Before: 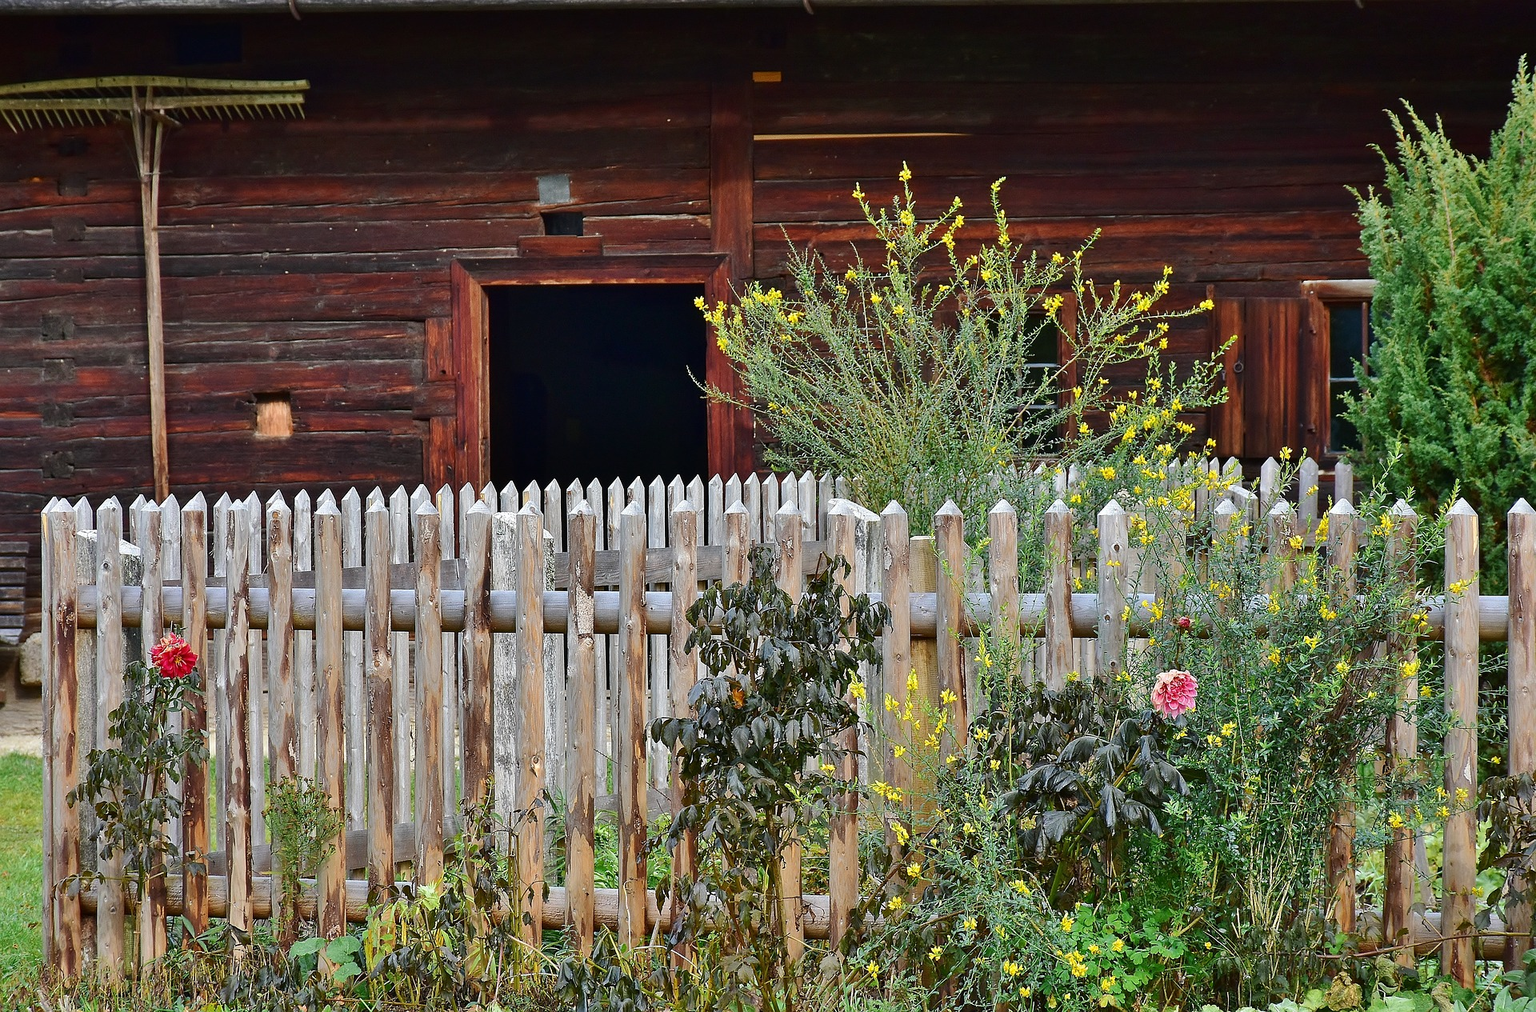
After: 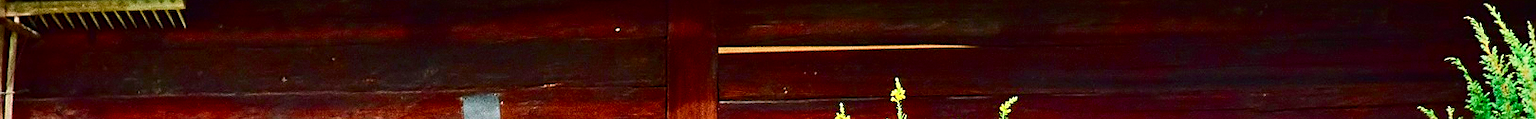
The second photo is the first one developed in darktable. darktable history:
shadows and highlights: shadows 25, highlights -48, soften with gaussian
color balance rgb: perceptual saturation grading › global saturation 35%, perceptual saturation grading › highlights -30%, perceptual saturation grading › shadows 35%, perceptual brilliance grading › global brilliance 3%, perceptual brilliance grading › highlights -3%, perceptual brilliance grading › shadows 3%
sharpen: on, module defaults
white balance: emerald 1
crop and rotate: left 9.644%, top 9.491%, right 6.021%, bottom 80.509%
grain: coarseness 0.09 ISO
tone equalizer: on, module defaults
tone curve: curves: ch0 [(0, 0) (0.051, 0.021) (0.11, 0.069) (0.249, 0.235) (0.452, 0.526) (0.596, 0.713) (0.703, 0.83) (0.851, 0.938) (1, 1)]; ch1 [(0, 0) (0.1, 0.038) (0.318, 0.221) (0.413, 0.325) (0.443, 0.412) (0.483, 0.474) (0.503, 0.501) (0.516, 0.517) (0.548, 0.568) (0.569, 0.599) (0.594, 0.634) (0.666, 0.701) (1, 1)]; ch2 [(0, 0) (0.453, 0.435) (0.479, 0.476) (0.504, 0.5) (0.529, 0.537) (0.556, 0.583) (0.584, 0.618) (0.824, 0.815) (1, 1)], color space Lab, independent channels, preserve colors none
